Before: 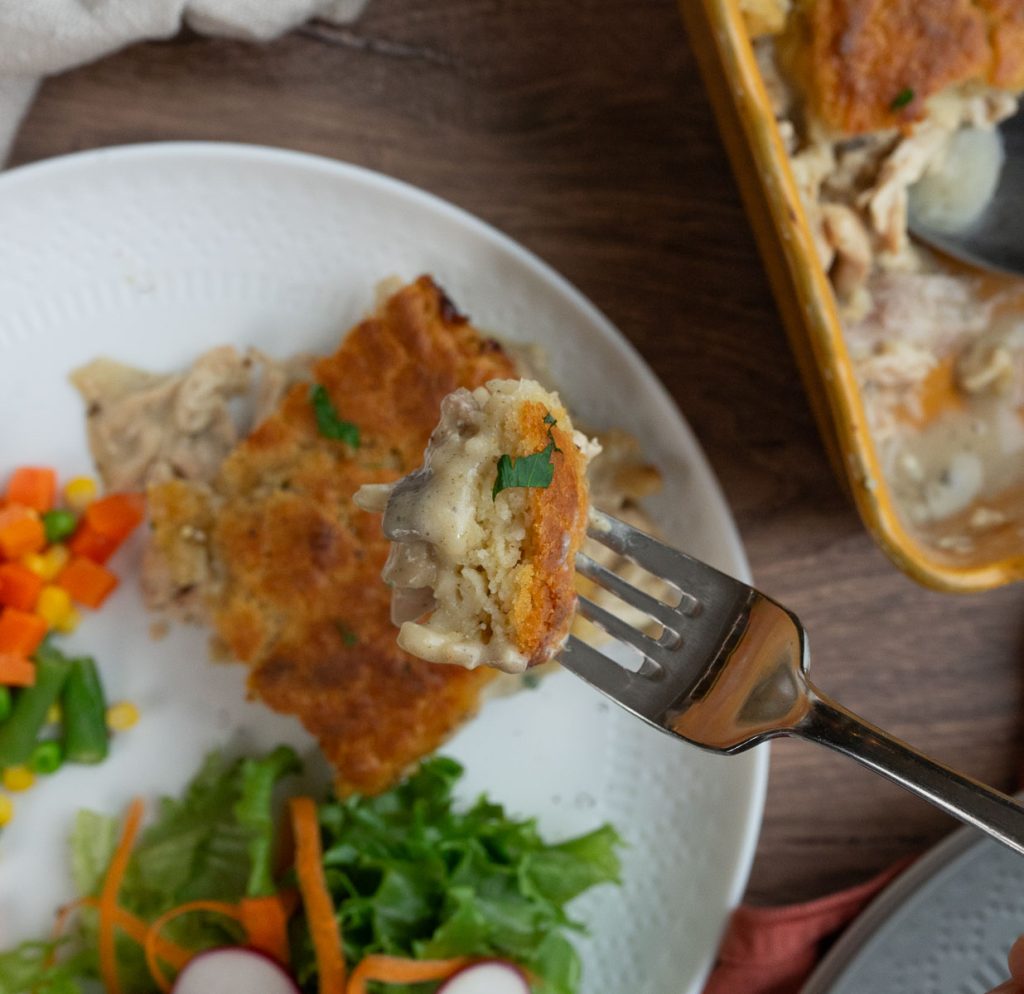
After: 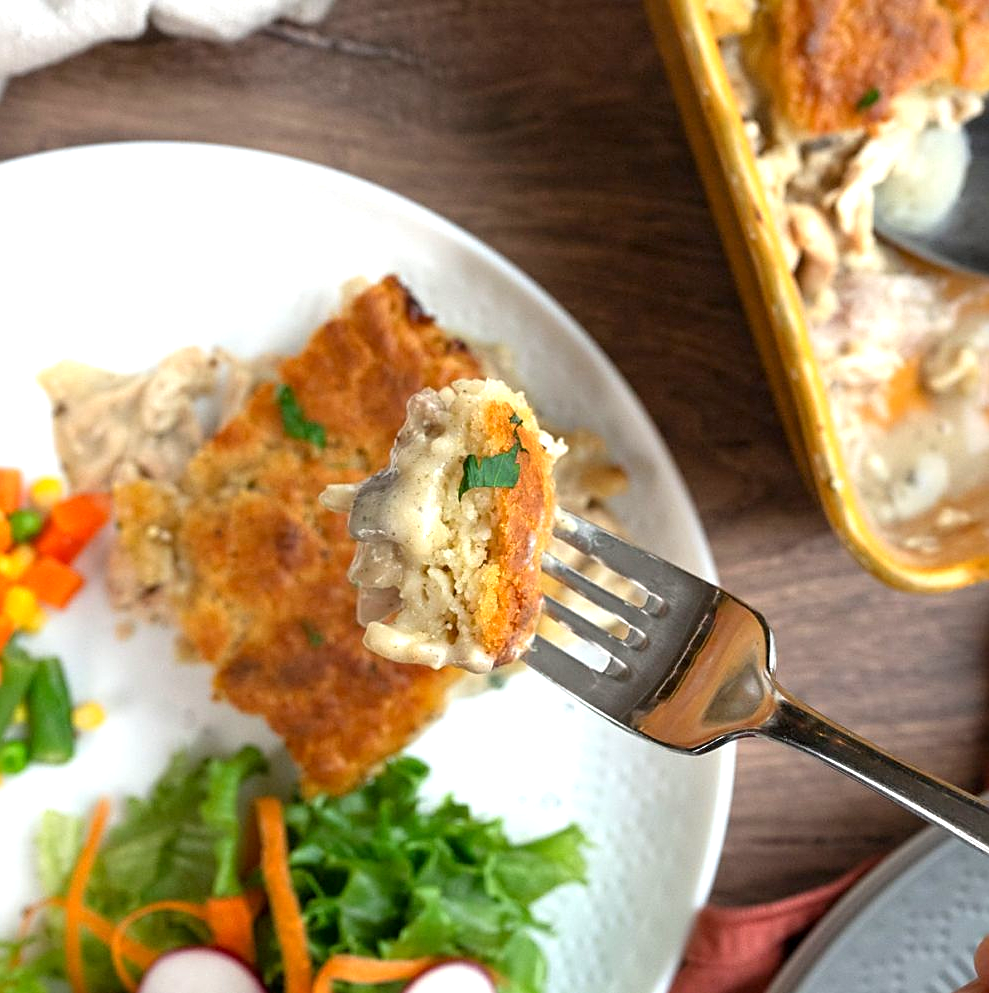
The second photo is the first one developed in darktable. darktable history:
exposure: black level correction 0.001, exposure 1.128 EV, compensate highlight preservation false
crop and rotate: left 3.404%
sharpen: on, module defaults
